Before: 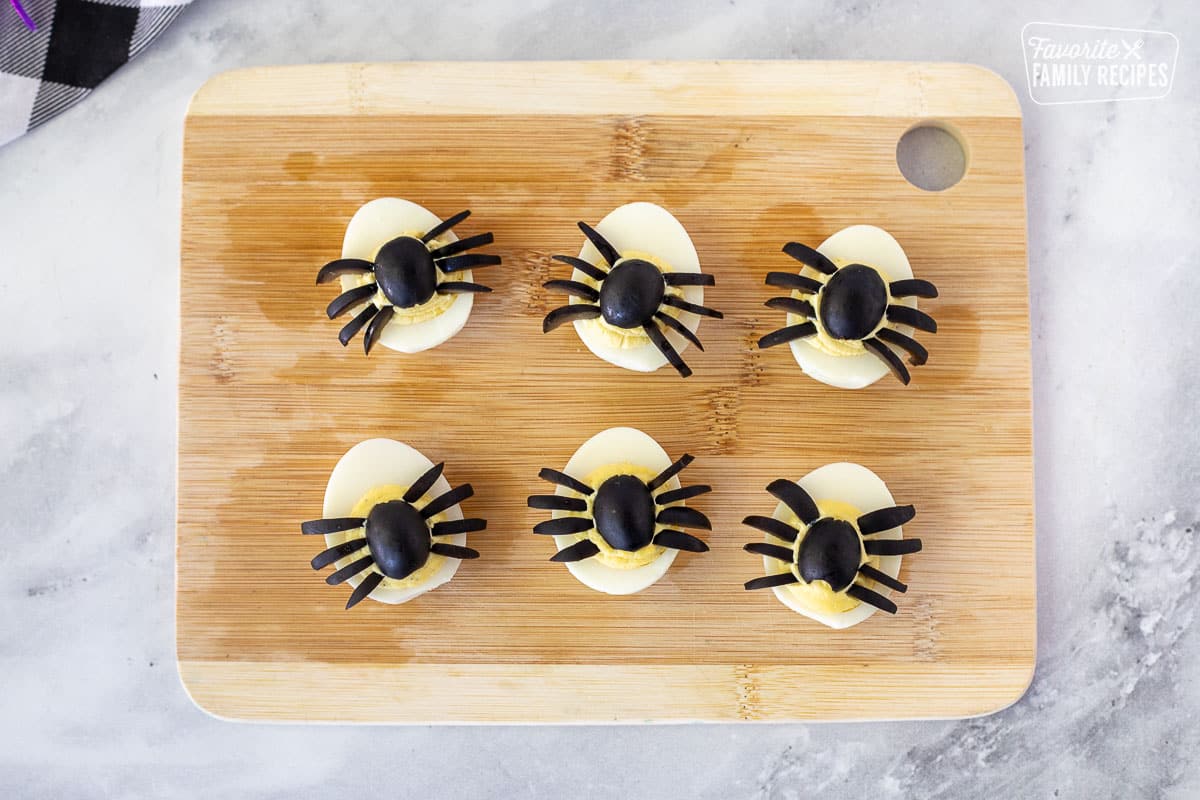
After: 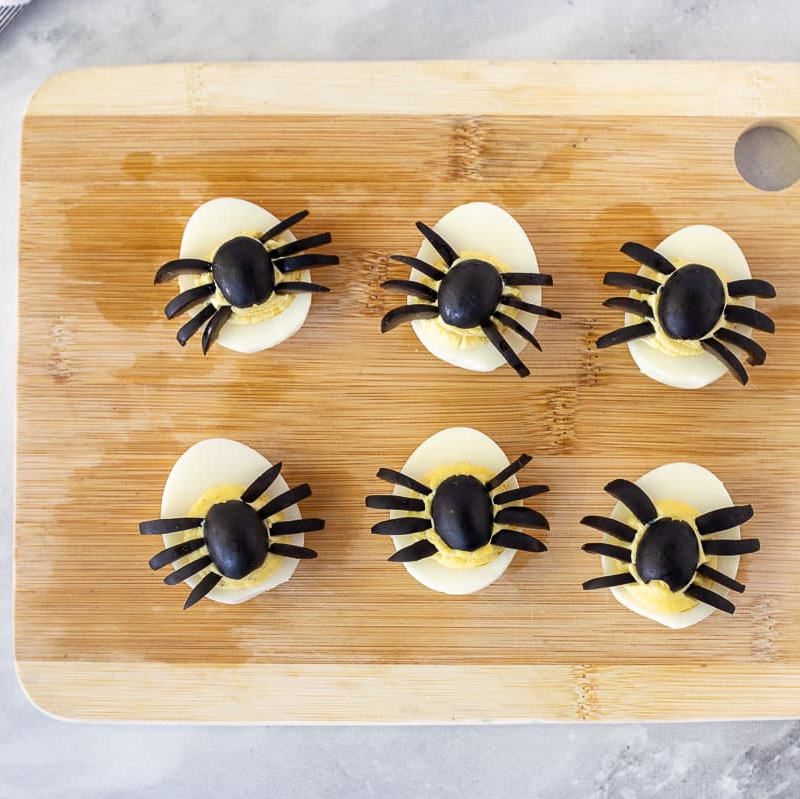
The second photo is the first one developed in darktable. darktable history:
crop and rotate: left 13.558%, right 19.738%
